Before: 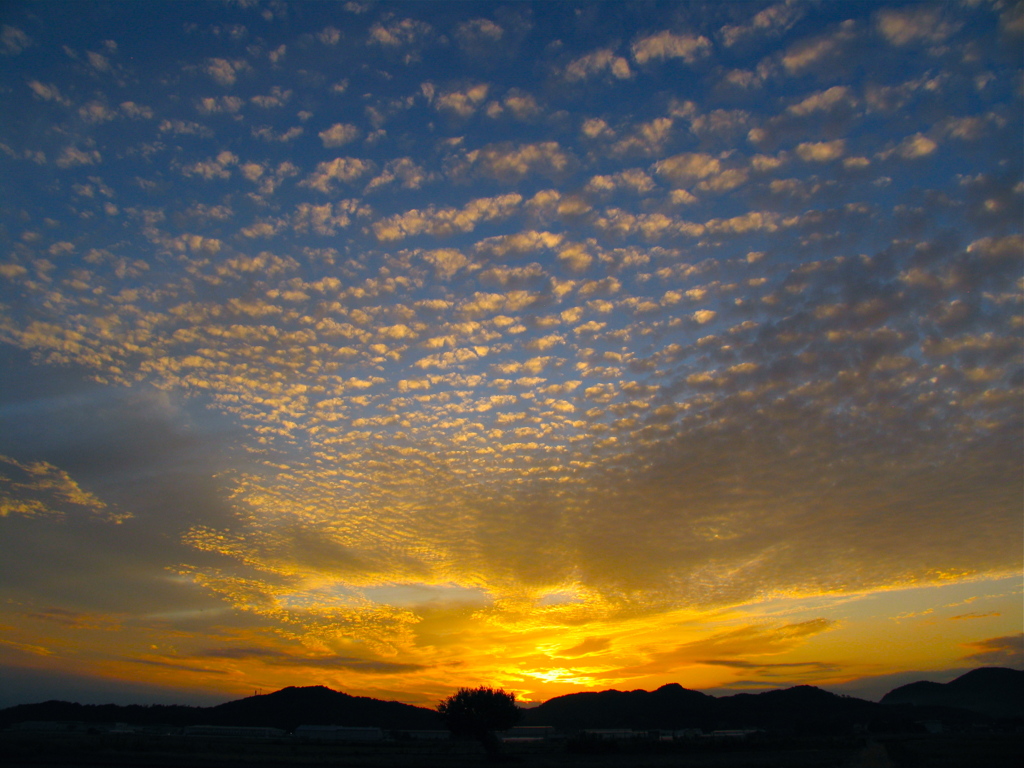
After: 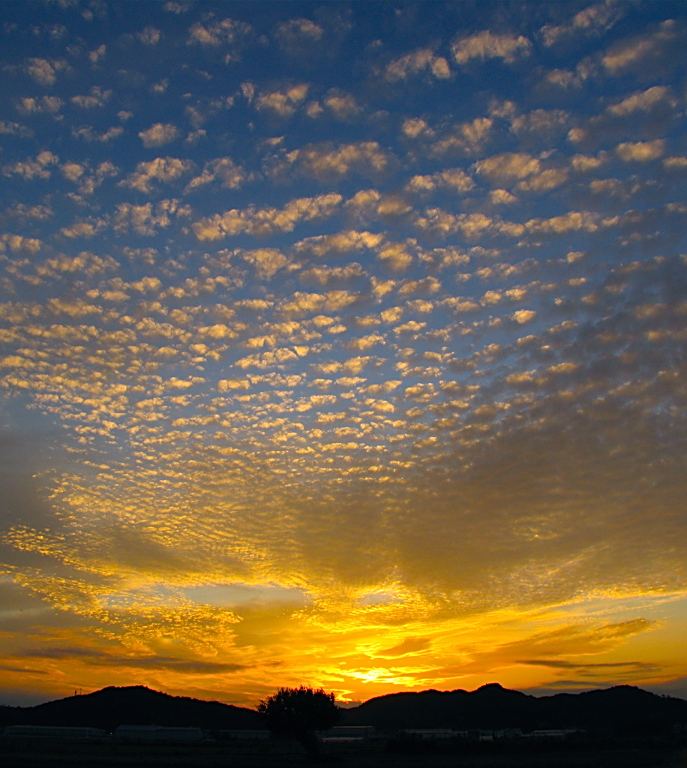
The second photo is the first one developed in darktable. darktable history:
sharpen: on, module defaults
crop and rotate: left 17.628%, right 15.248%
